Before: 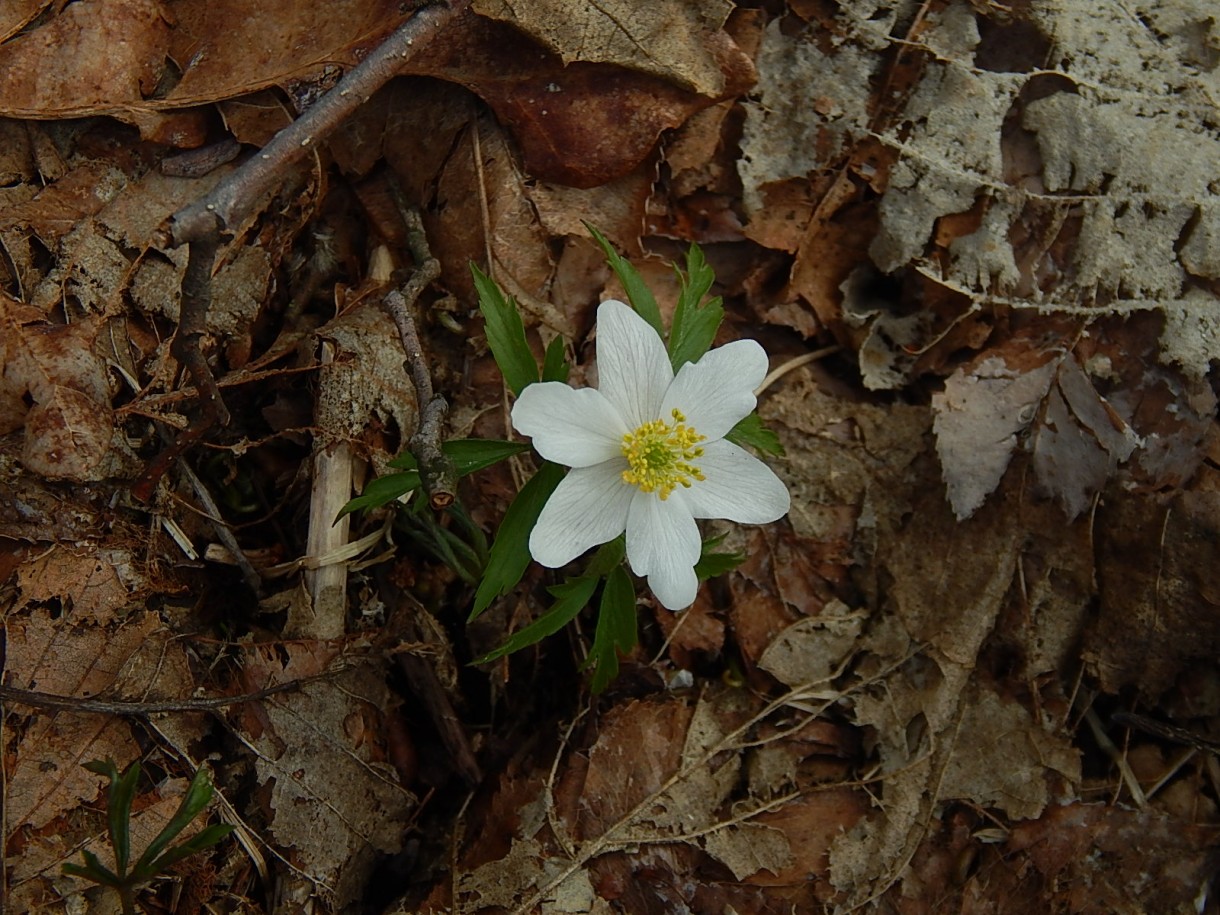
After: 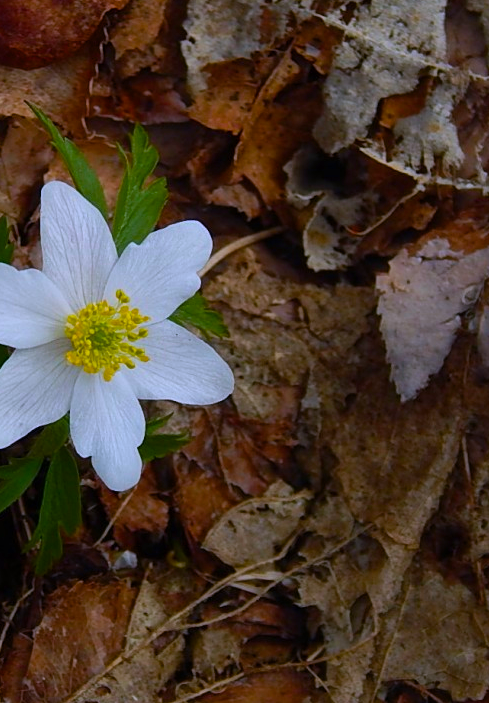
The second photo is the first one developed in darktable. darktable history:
color calibration: illuminant custom, x 0.367, y 0.392, temperature 4437.94 K
color balance rgb: perceptual saturation grading › global saturation 51.257%, global vibrance 20%
crop: left 45.634%, top 13.017%, right 14.234%, bottom 10.05%
